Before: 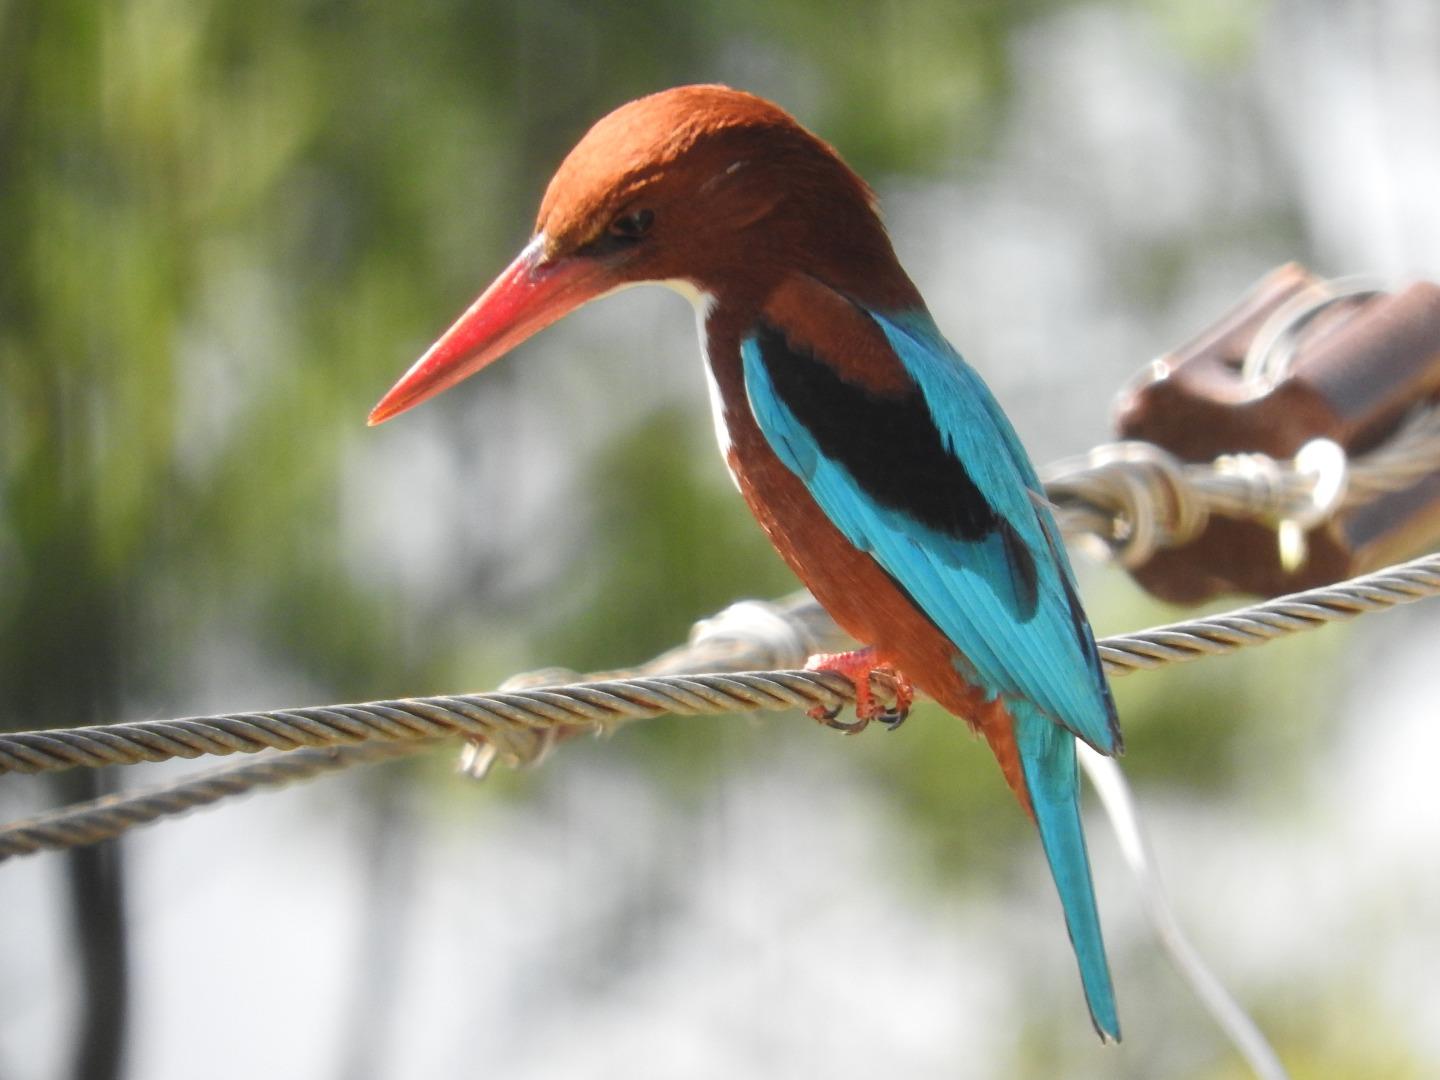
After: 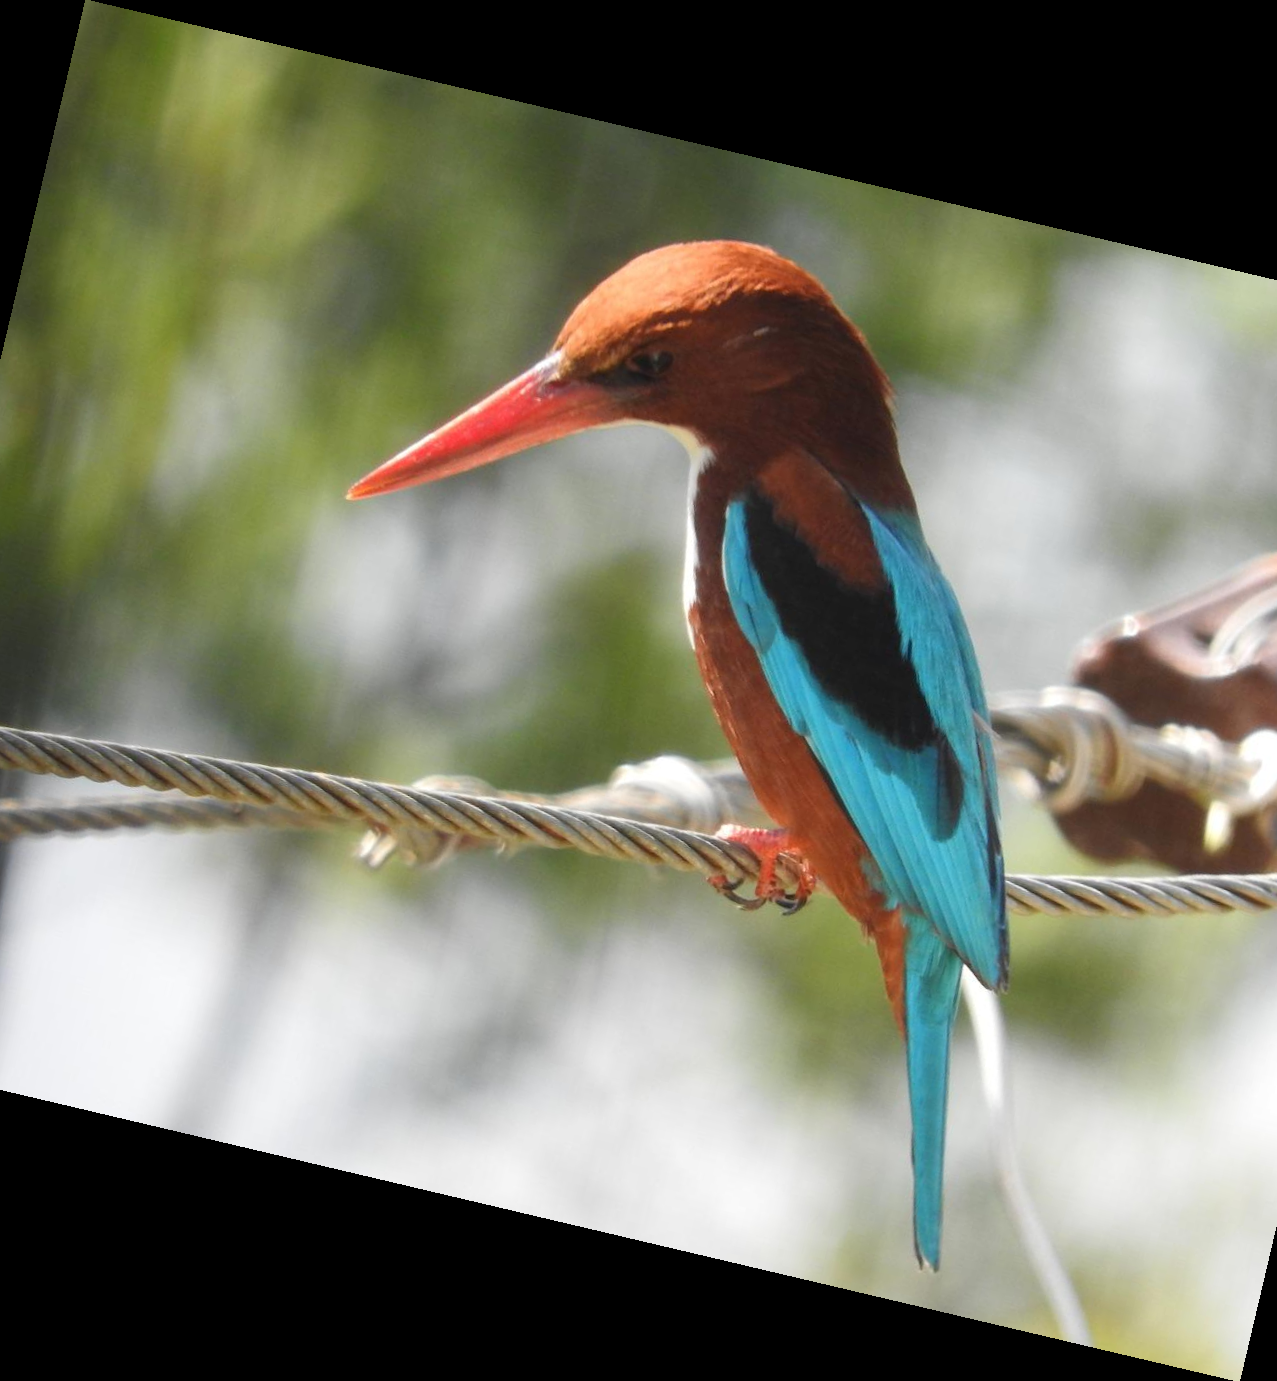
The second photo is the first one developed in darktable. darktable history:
crop: left 9.88%, right 12.664%
rotate and perspective: rotation 13.27°, automatic cropping off
